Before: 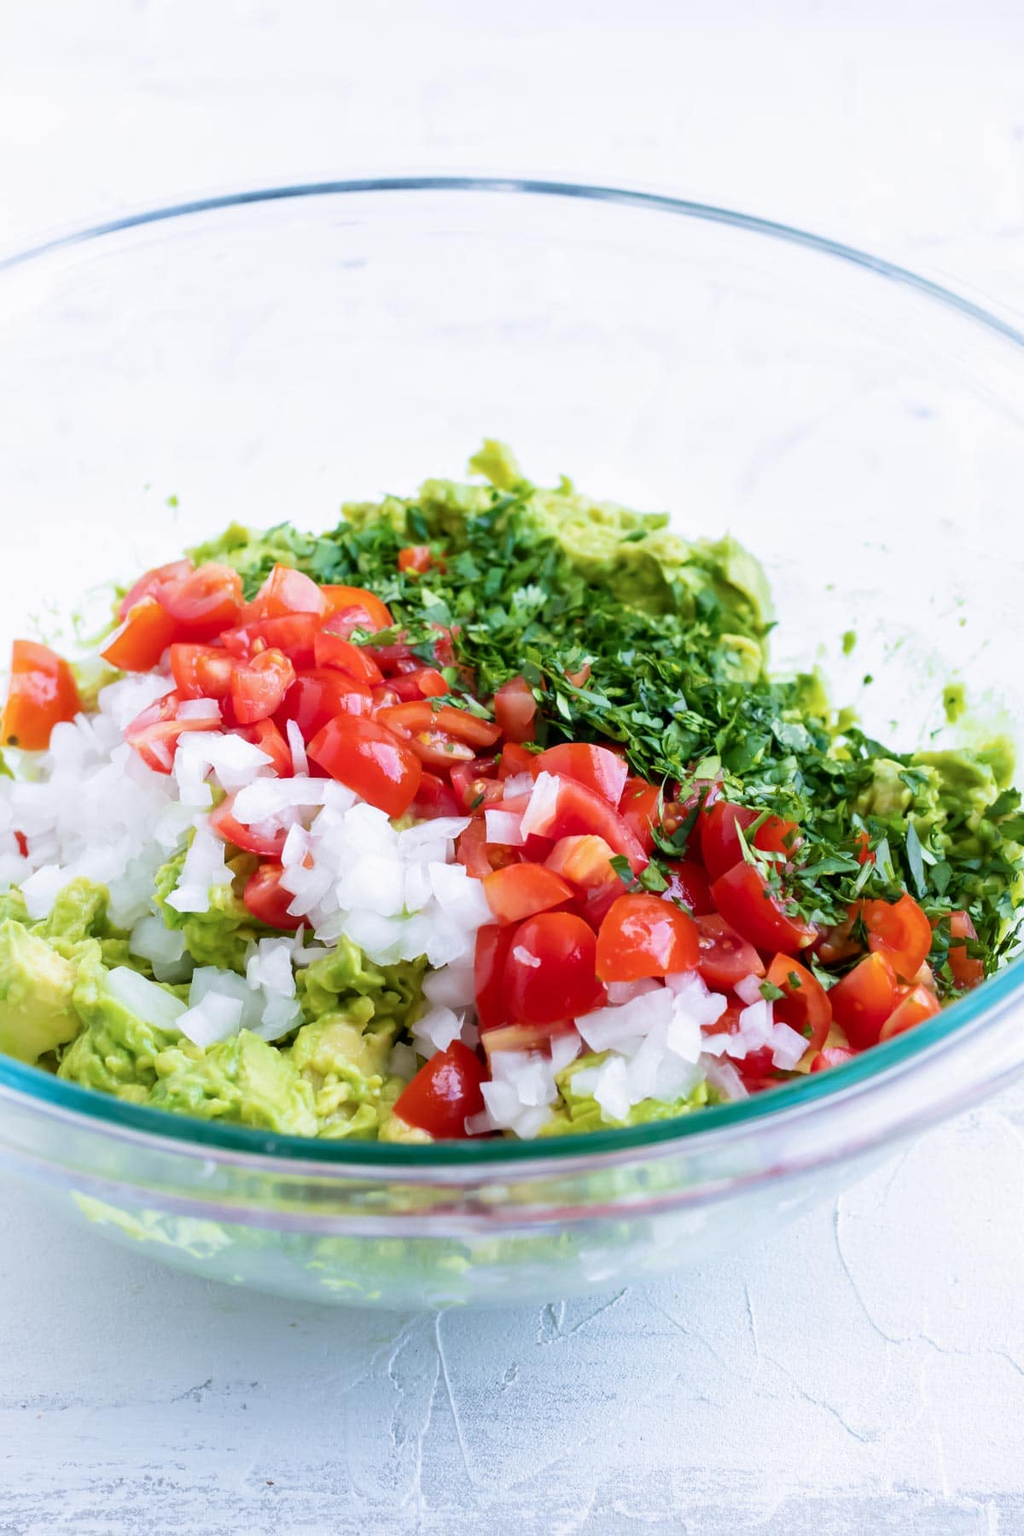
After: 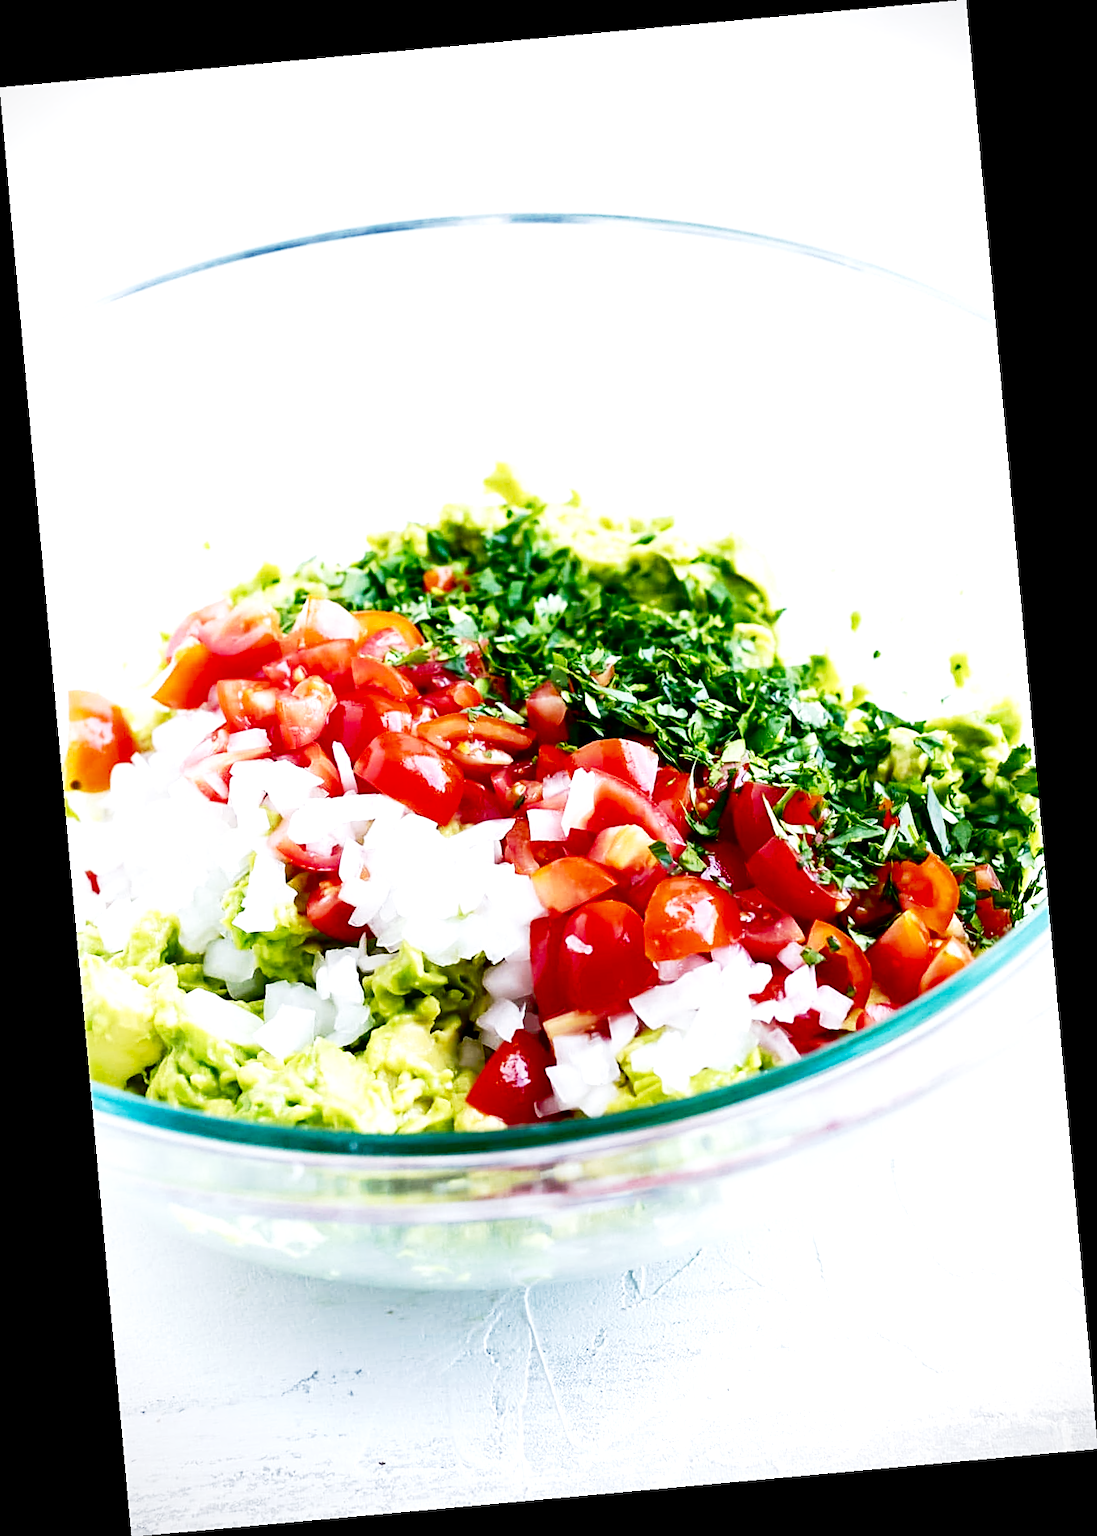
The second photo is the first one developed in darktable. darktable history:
base curve: curves: ch0 [(0, 0) (0.028, 0.03) (0.121, 0.232) (0.46, 0.748) (0.859, 0.968) (1, 1)], preserve colors none
exposure: exposure 0.6 EV, compensate highlight preservation false
sharpen: on, module defaults
white balance: emerald 1
contrast brightness saturation: contrast 0.09, brightness -0.59, saturation 0.17
rotate and perspective: rotation -5.2°, automatic cropping off
vignetting: fall-off start 91.19%
